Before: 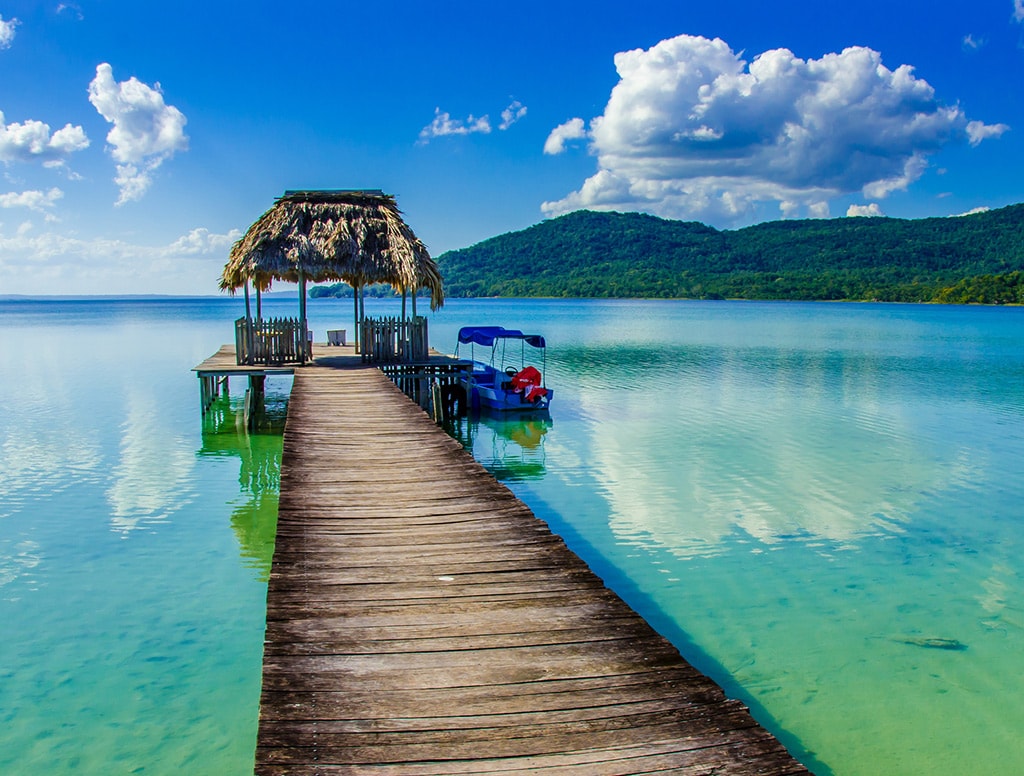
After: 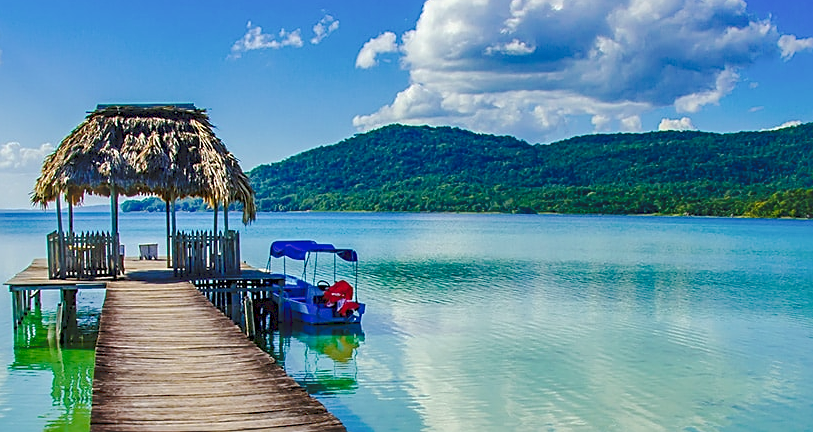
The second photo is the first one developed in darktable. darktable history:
local contrast: mode bilateral grid, contrast 20, coarseness 50, detail 140%, midtone range 0.2
crop: left 18.38%, top 11.092%, right 2.134%, bottom 33.217%
tone curve: curves: ch0 [(0, 0) (0.003, 0.068) (0.011, 0.079) (0.025, 0.092) (0.044, 0.107) (0.069, 0.121) (0.1, 0.134) (0.136, 0.16) (0.177, 0.198) (0.224, 0.242) (0.277, 0.312) (0.335, 0.384) (0.399, 0.461) (0.468, 0.539) (0.543, 0.622) (0.623, 0.691) (0.709, 0.763) (0.801, 0.833) (0.898, 0.909) (1, 1)], preserve colors none
sharpen: on, module defaults
shadows and highlights: on, module defaults
